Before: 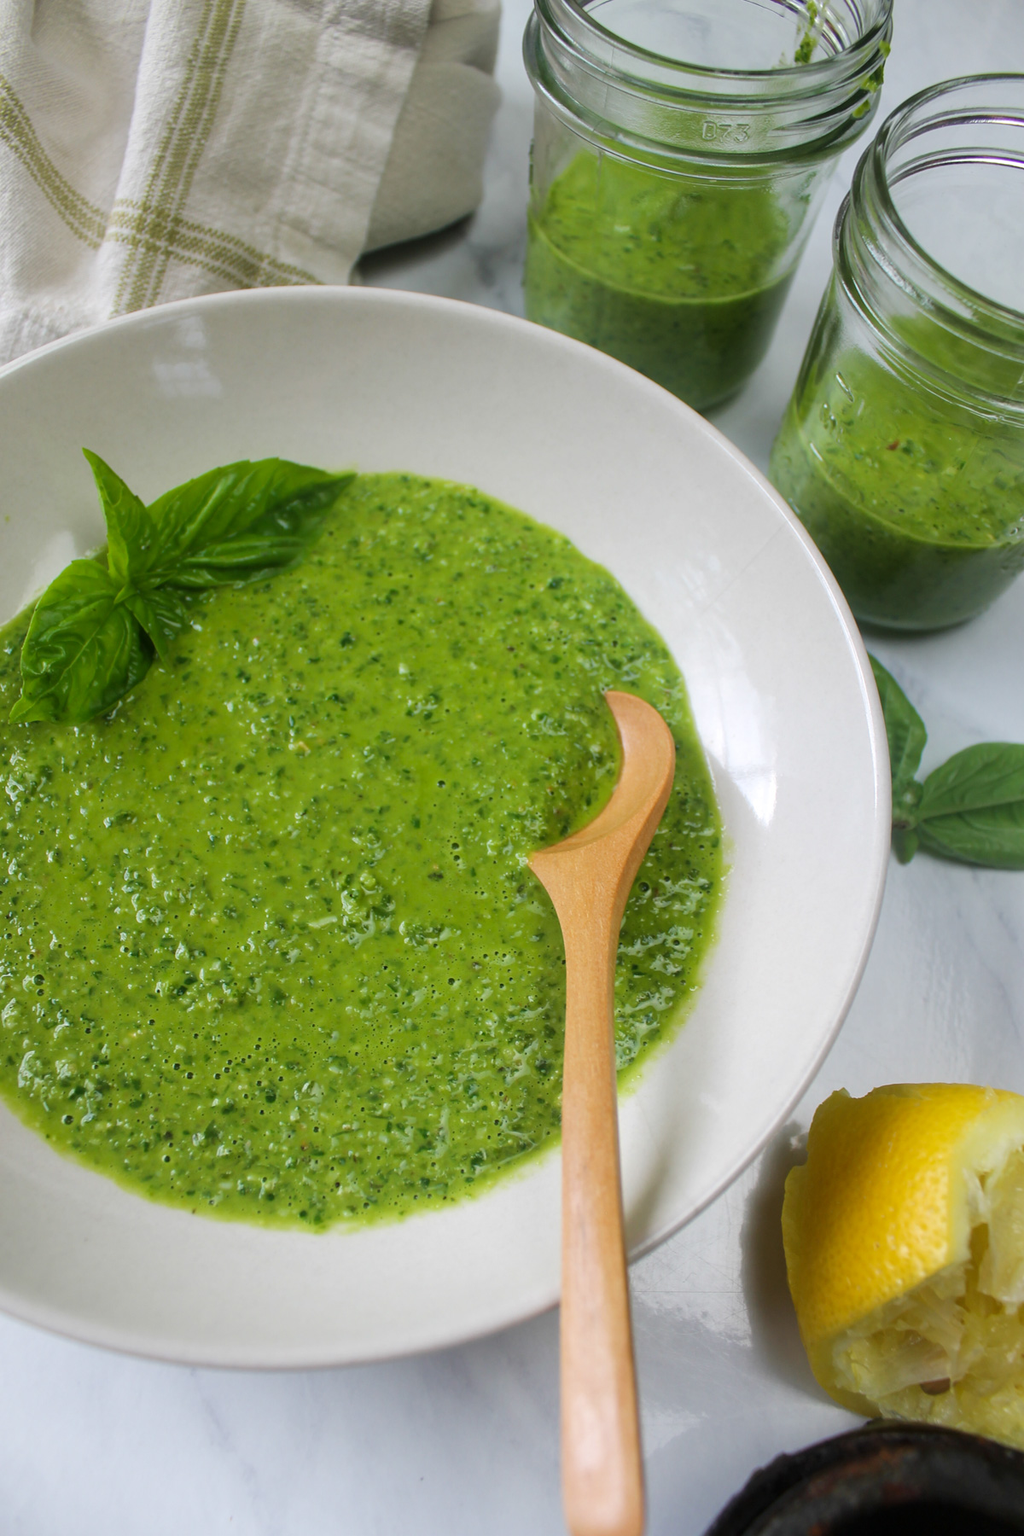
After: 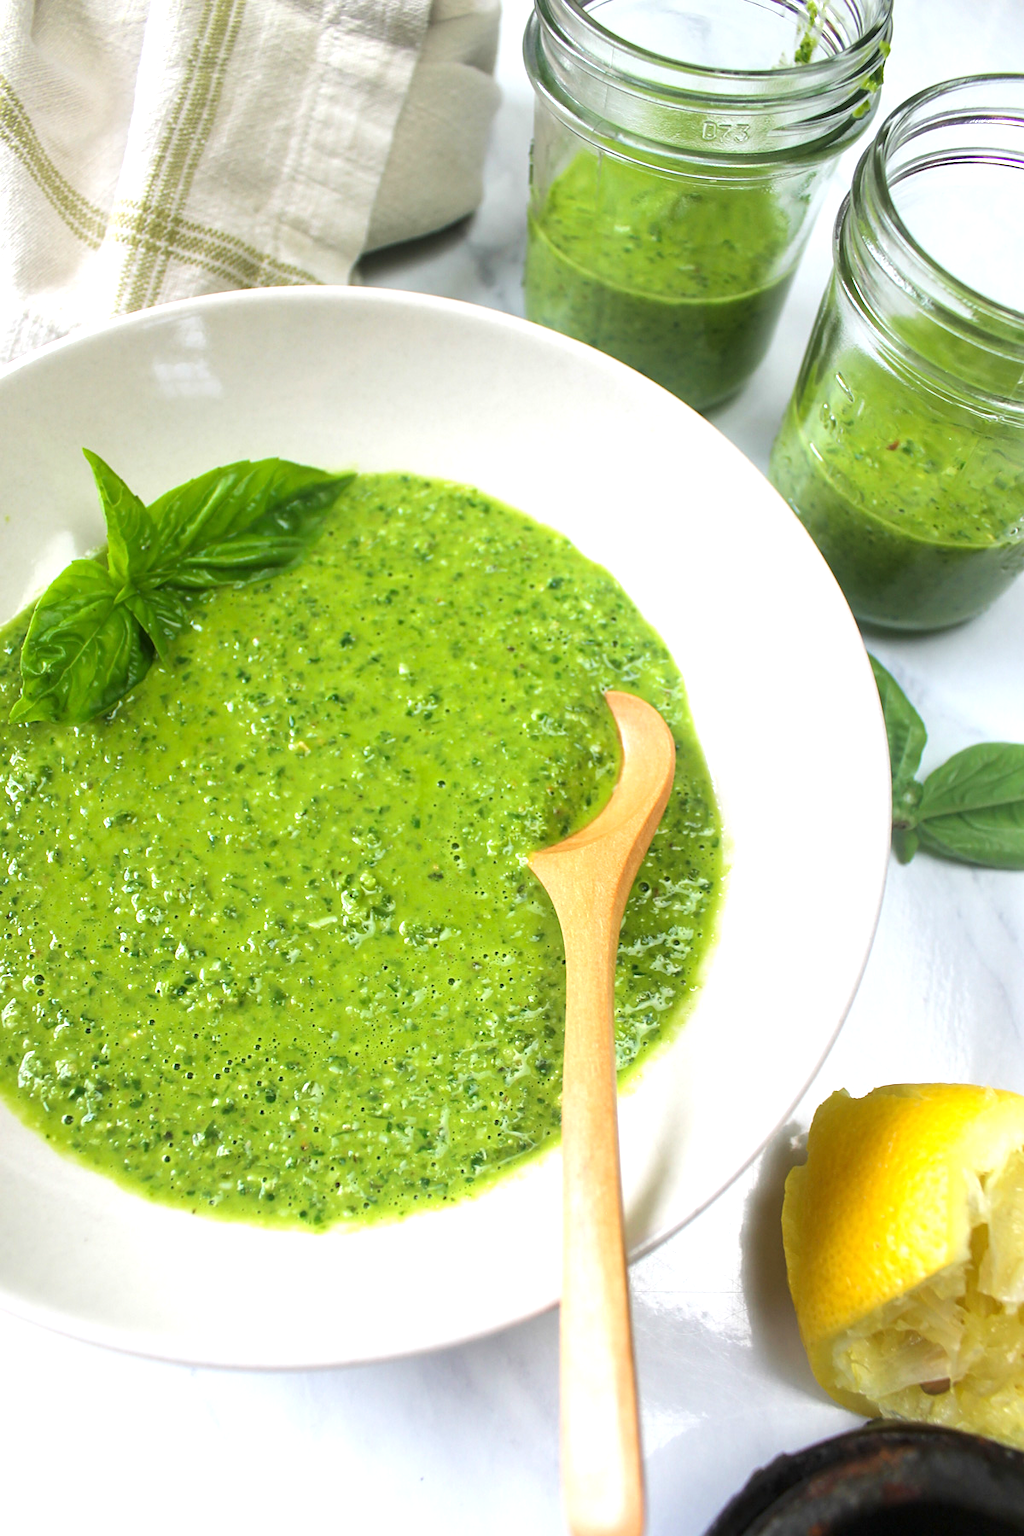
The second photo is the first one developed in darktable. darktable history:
sharpen: amount 0.21
exposure: exposure 1.001 EV, compensate exposure bias true, compensate highlight preservation false
